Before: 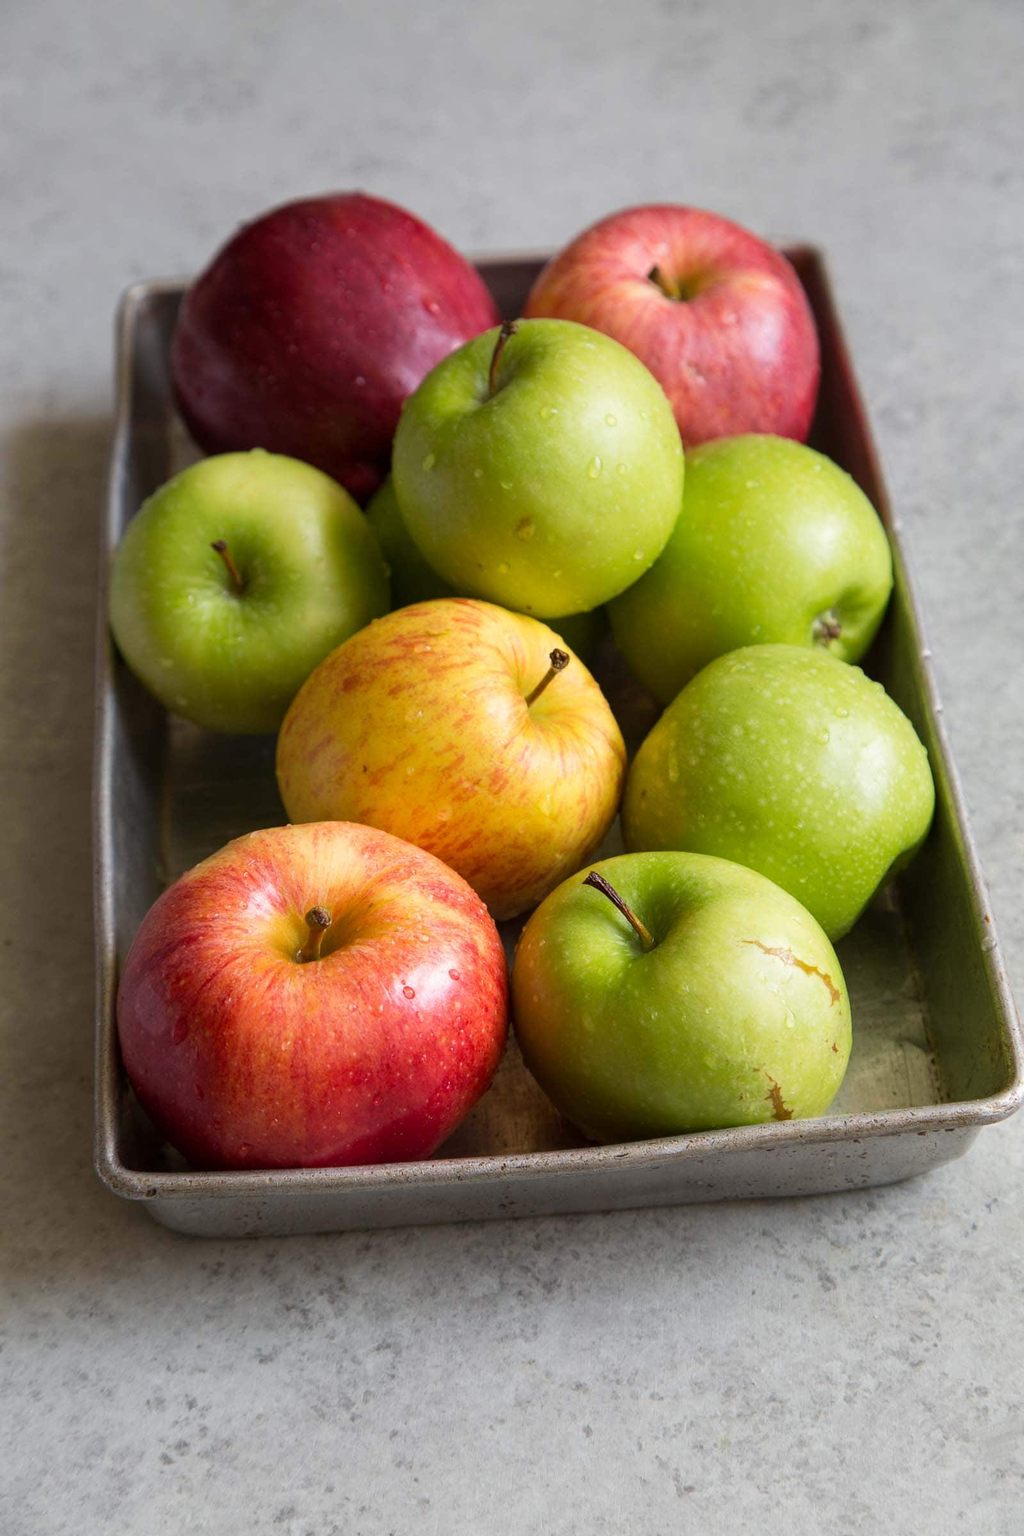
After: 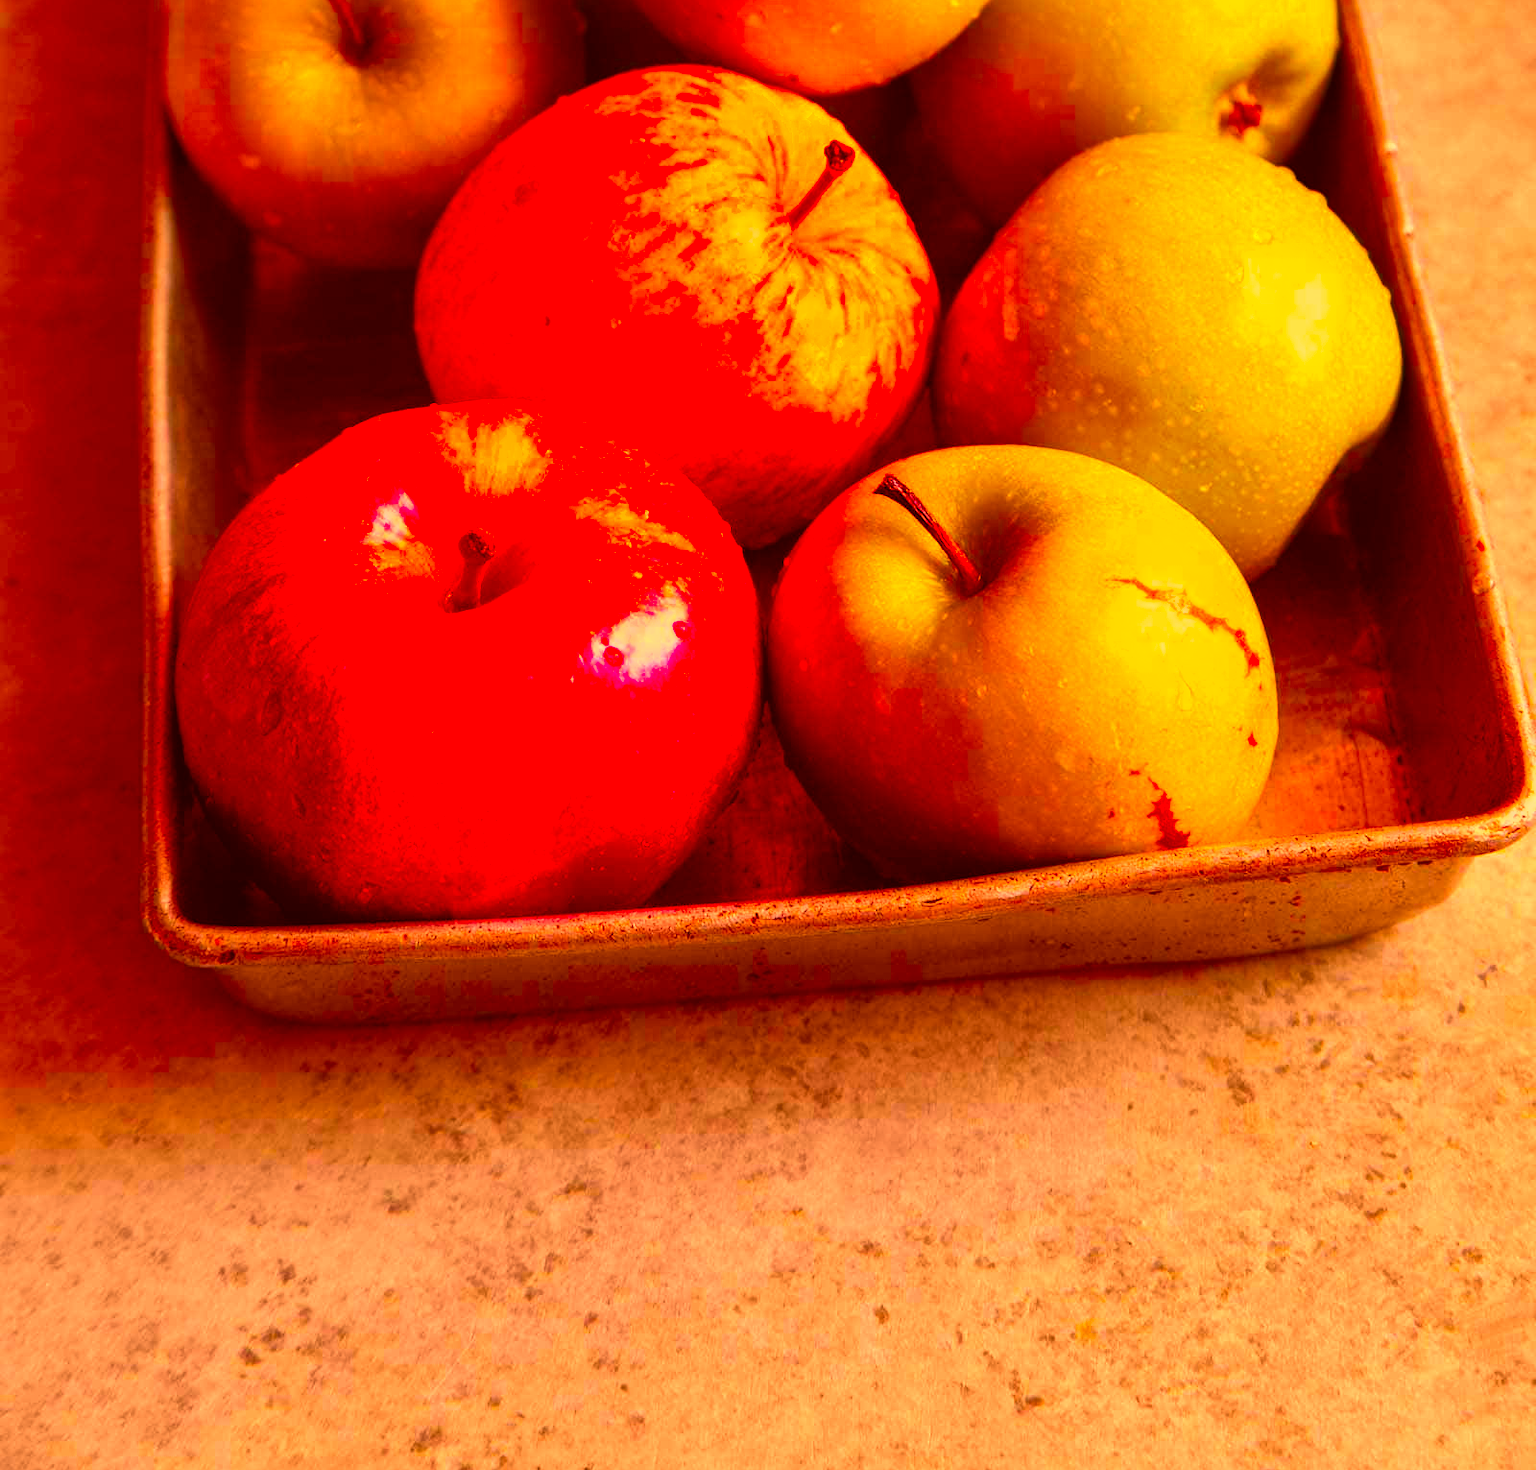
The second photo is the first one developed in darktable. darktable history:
shadows and highlights: shadows 12.85, white point adjustment 1.22, soften with gaussian
contrast brightness saturation: saturation -0.062
crop and rotate: top 36.157%
color correction: highlights a* 10.67, highlights b* 30.53, shadows a* 2.61, shadows b* 17.63, saturation 1.74
color balance rgb: power › chroma 1.566%, power › hue 25.45°, global offset › hue 169.7°, perceptual saturation grading › global saturation 31.079%, perceptual brilliance grading › highlights 10.206%, perceptual brilliance grading › mid-tones 5.736%, global vibrance 10.012%
local contrast: mode bilateral grid, contrast 19, coarseness 50, detail 119%, midtone range 0.2
color zones: curves: ch1 [(0.24, 0.629) (0.75, 0.5)]; ch2 [(0.255, 0.454) (0.745, 0.491)]
